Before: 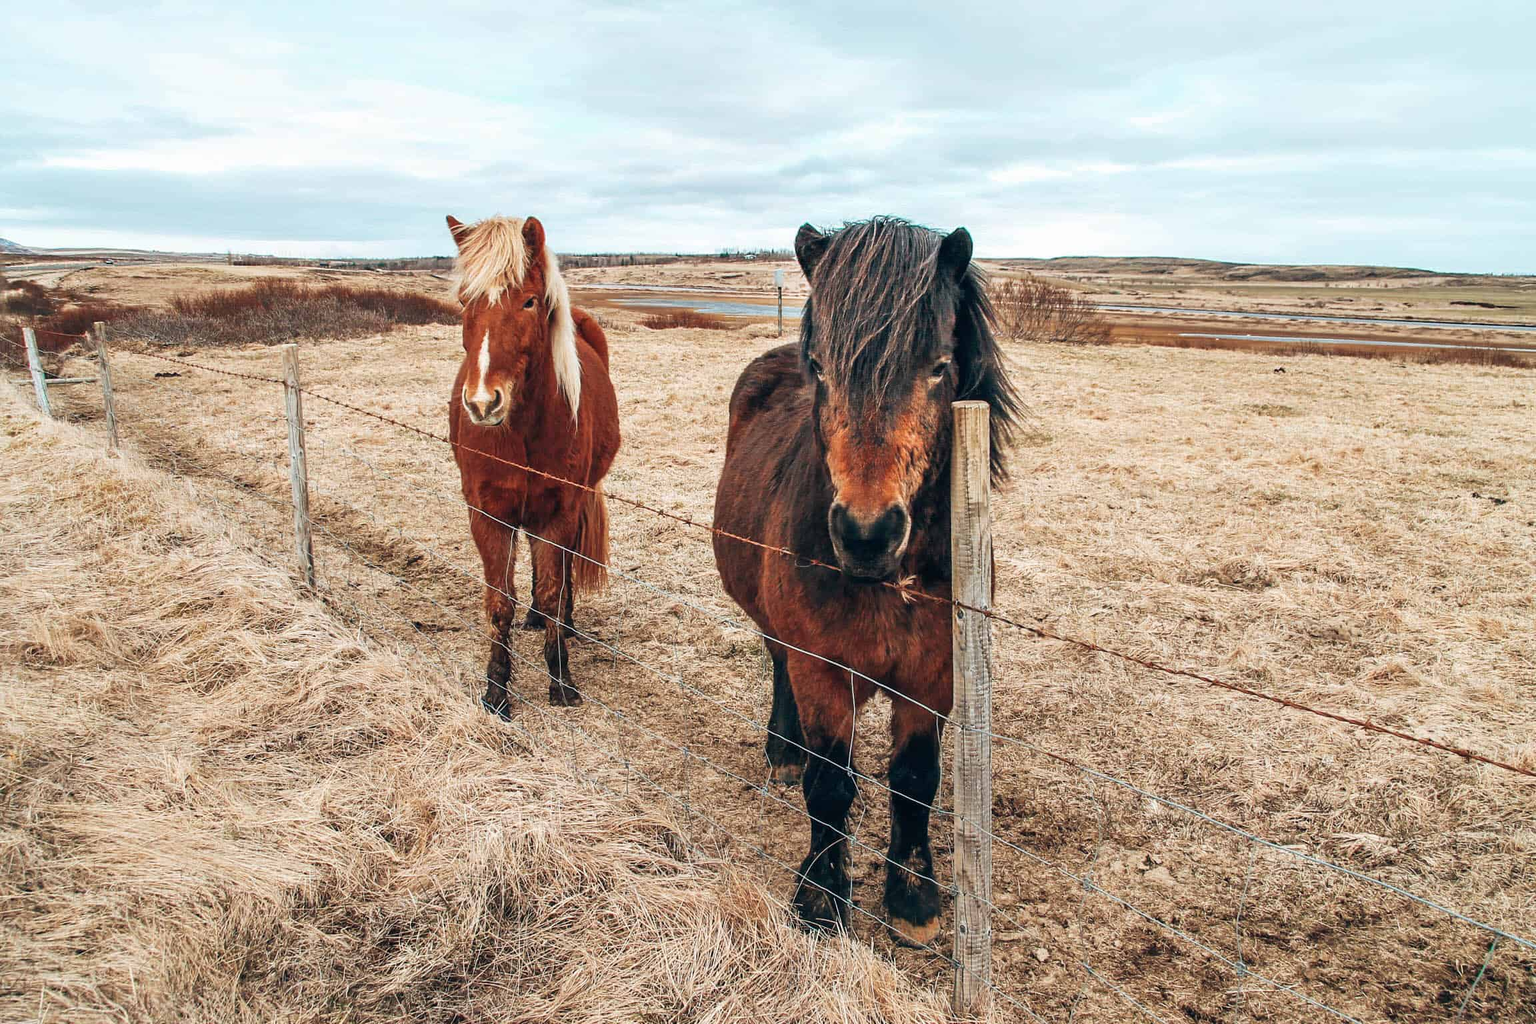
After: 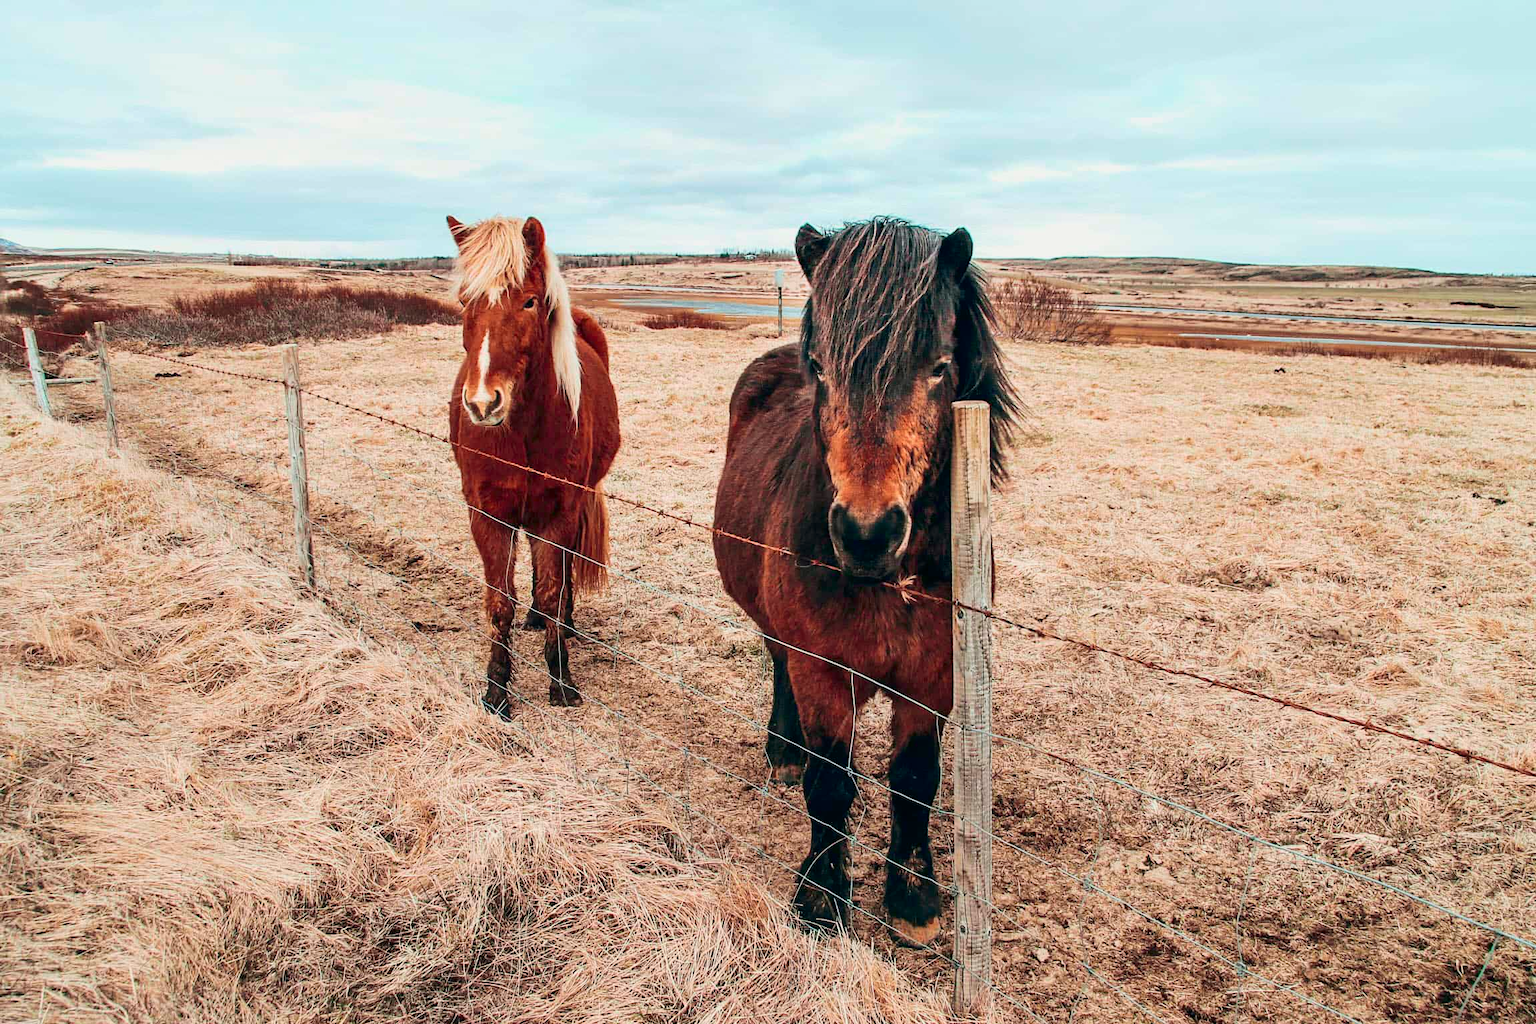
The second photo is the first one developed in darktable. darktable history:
tone curve: curves: ch0 [(0, 0) (0.068, 0.031) (0.175, 0.132) (0.337, 0.304) (0.498, 0.511) (0.748, 0.762) (0.993, 0.954)]; ch1 [(0, 0) (0.294, 0.184) (0.359, 0.34) (0.362, 0.35) (0.43, 0.41) (0.469, 0.453) (0.495, 0.489) (0.54, 0.563) (0.612, 0.641) (1, 1)]; ch2 [(0, 0) (0.431, 0.419) (0.495, 0.502) (0.524, 0.534) (0.557, 0.56) (0.634, 0.654) (0.728, 0.722) (1, 1)], color space Lab, independent channels, preserve colors none
